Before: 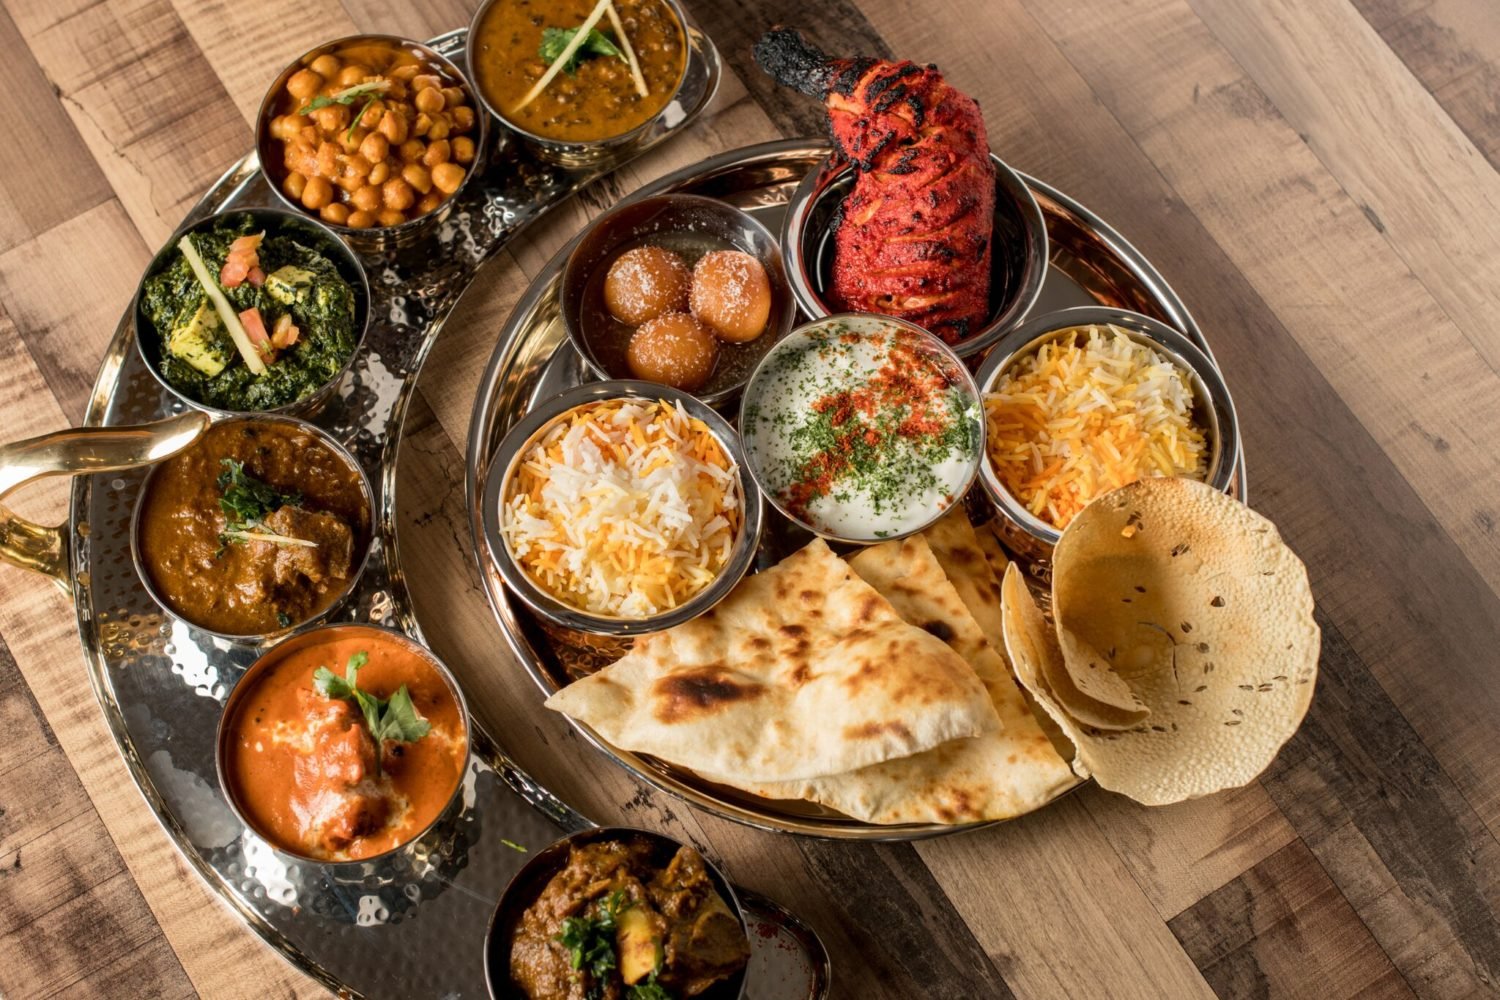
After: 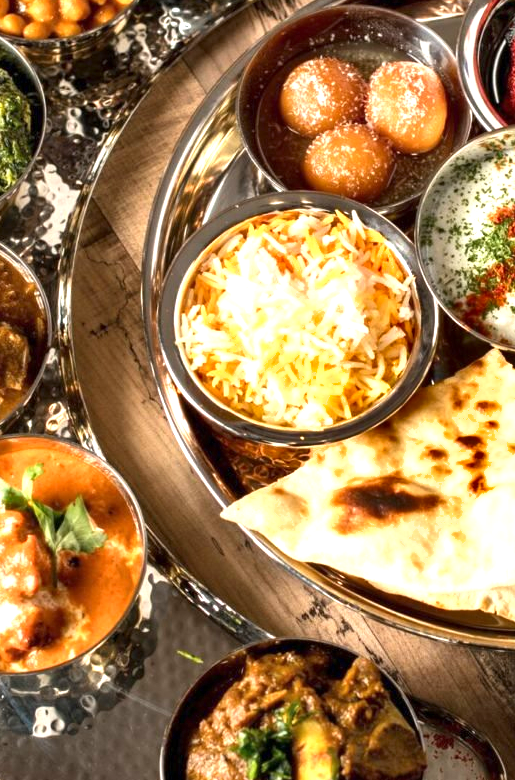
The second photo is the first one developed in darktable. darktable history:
shadows and highlights: low approximation 0.01, soften with gaussian
exposure: exposure 1.166 EV, compensate exposure bias true, compensate highlight preservation false
crop and rotate: left 21.644%, top 18.926%, right 44.007%, bottom 2.985%
